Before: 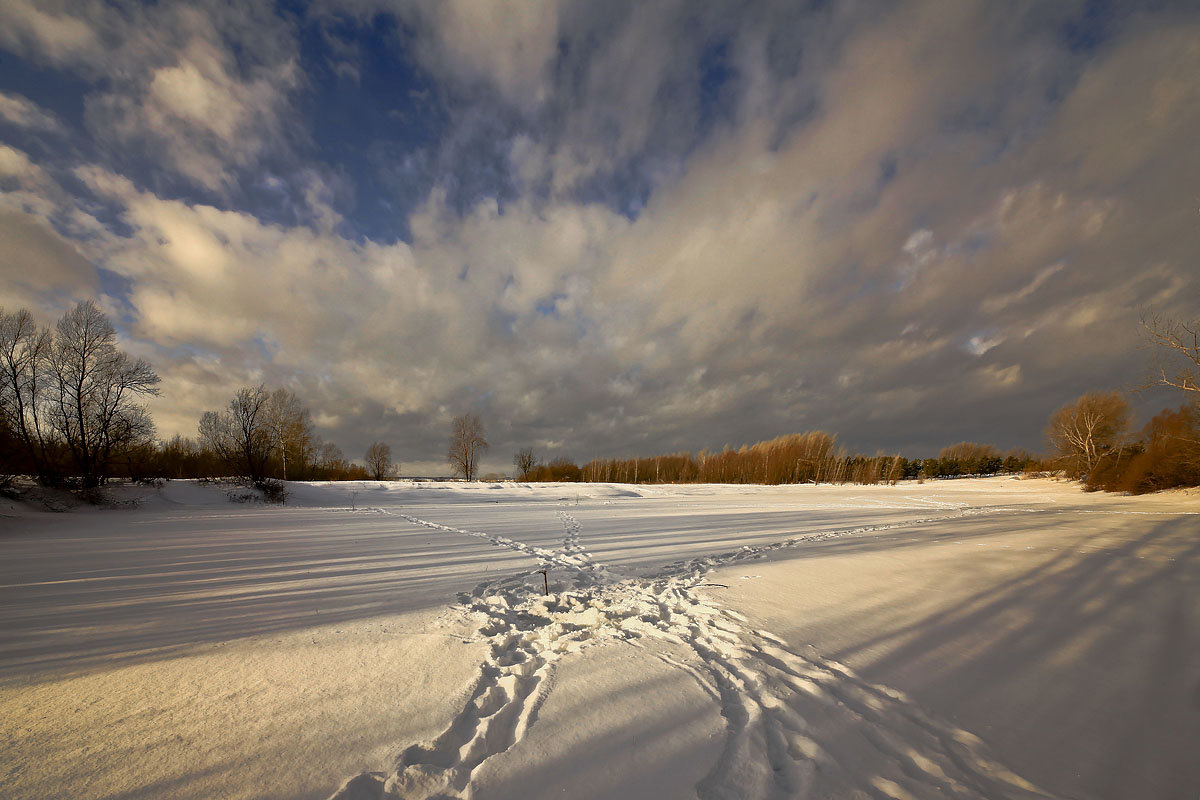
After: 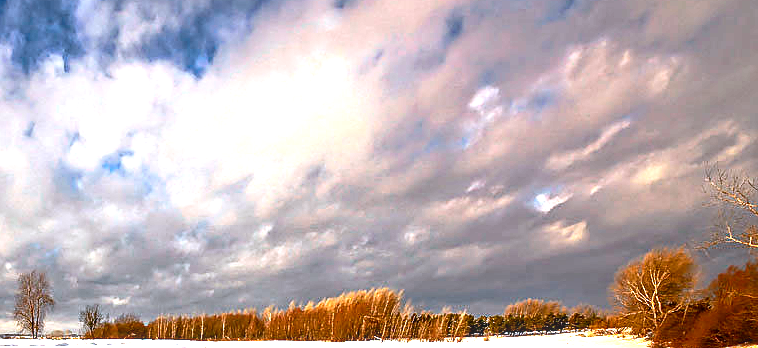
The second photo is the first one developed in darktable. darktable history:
sharpen: on, module defaults
crop: left 36.237%, top 17.955%, right 0.575%, bottom 38.521%
color correction: highlights a* -1.84, highlights b* -18.59
exposure: black level correction 0, exposure 1.2 EV, compensate highlight preservation false
color balance rgb: perceptual saturation grading › global saturation 10.45%, perceptual brilliance grading › global brilliance -17.786%, perceptual brilliance grading › highlights 29.328%
local contrast: on, module defaults
contrast brightness saturation: contrast 0.133, brightness -0.059, saturation 0.163
